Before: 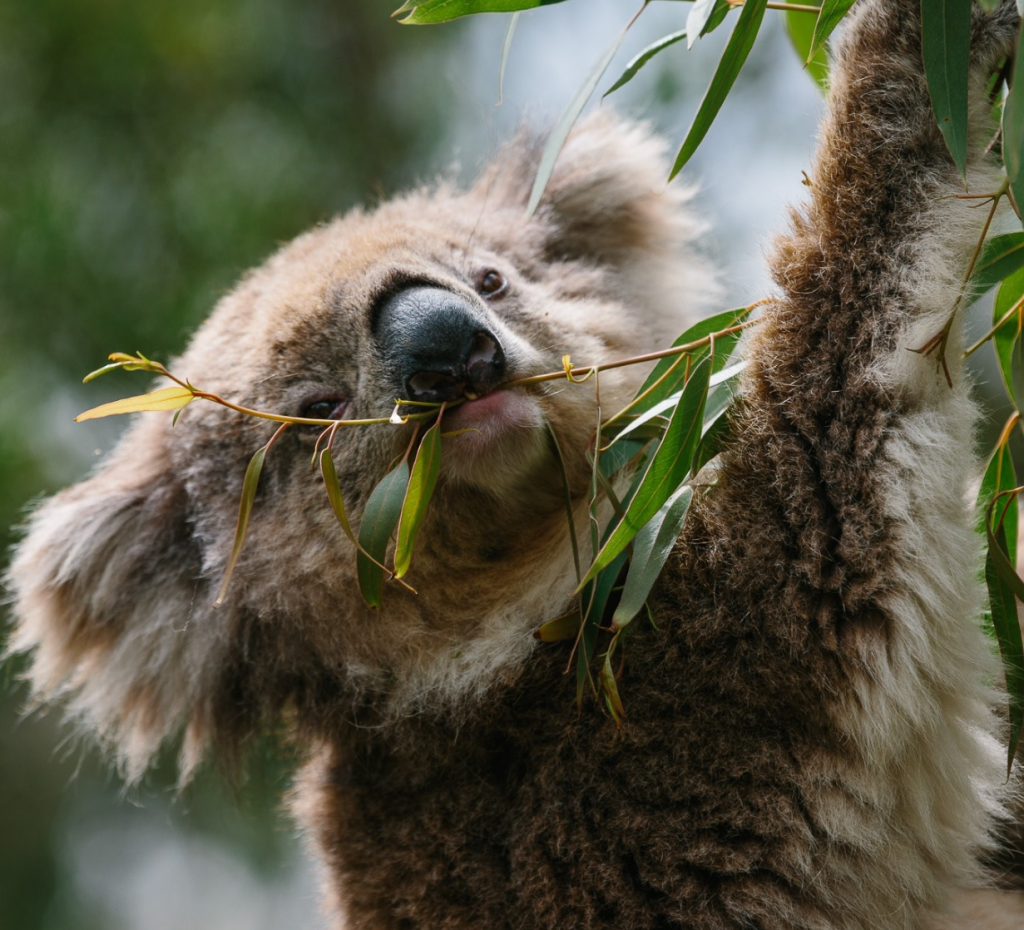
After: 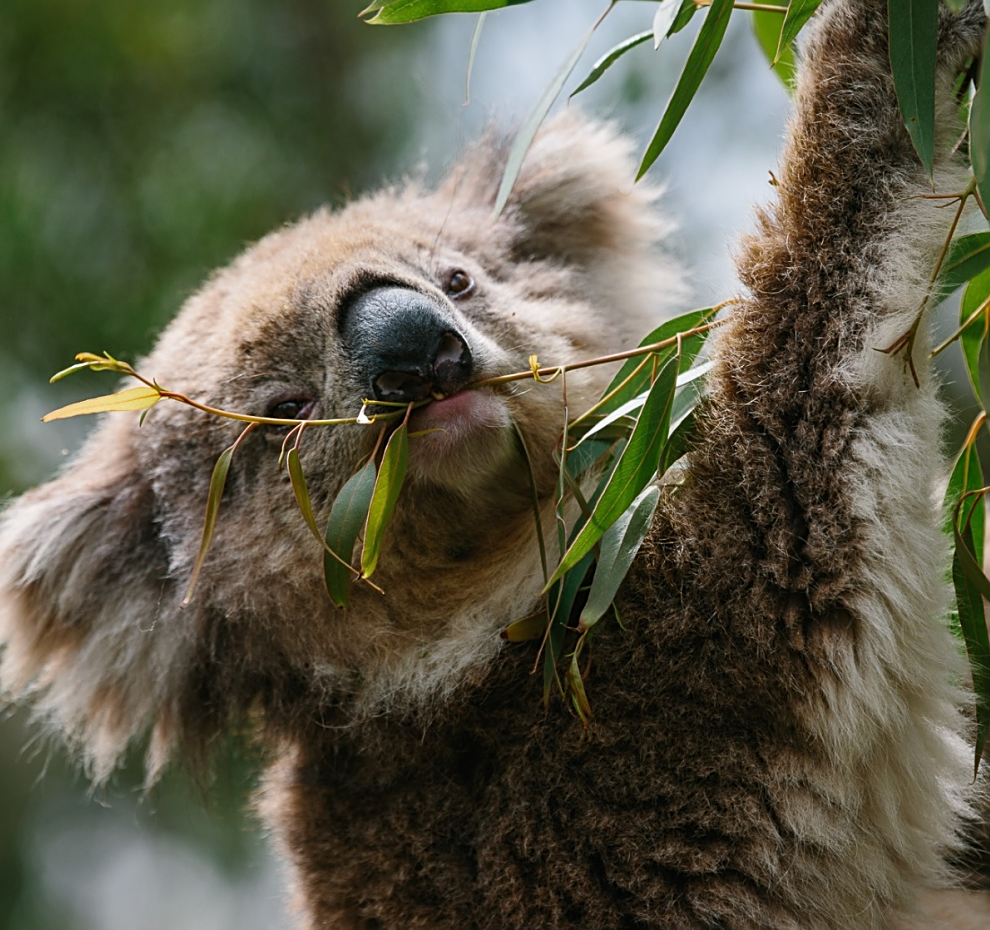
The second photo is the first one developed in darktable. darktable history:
sharpen: on, module defaults
crop and rotate: left 3.238%
